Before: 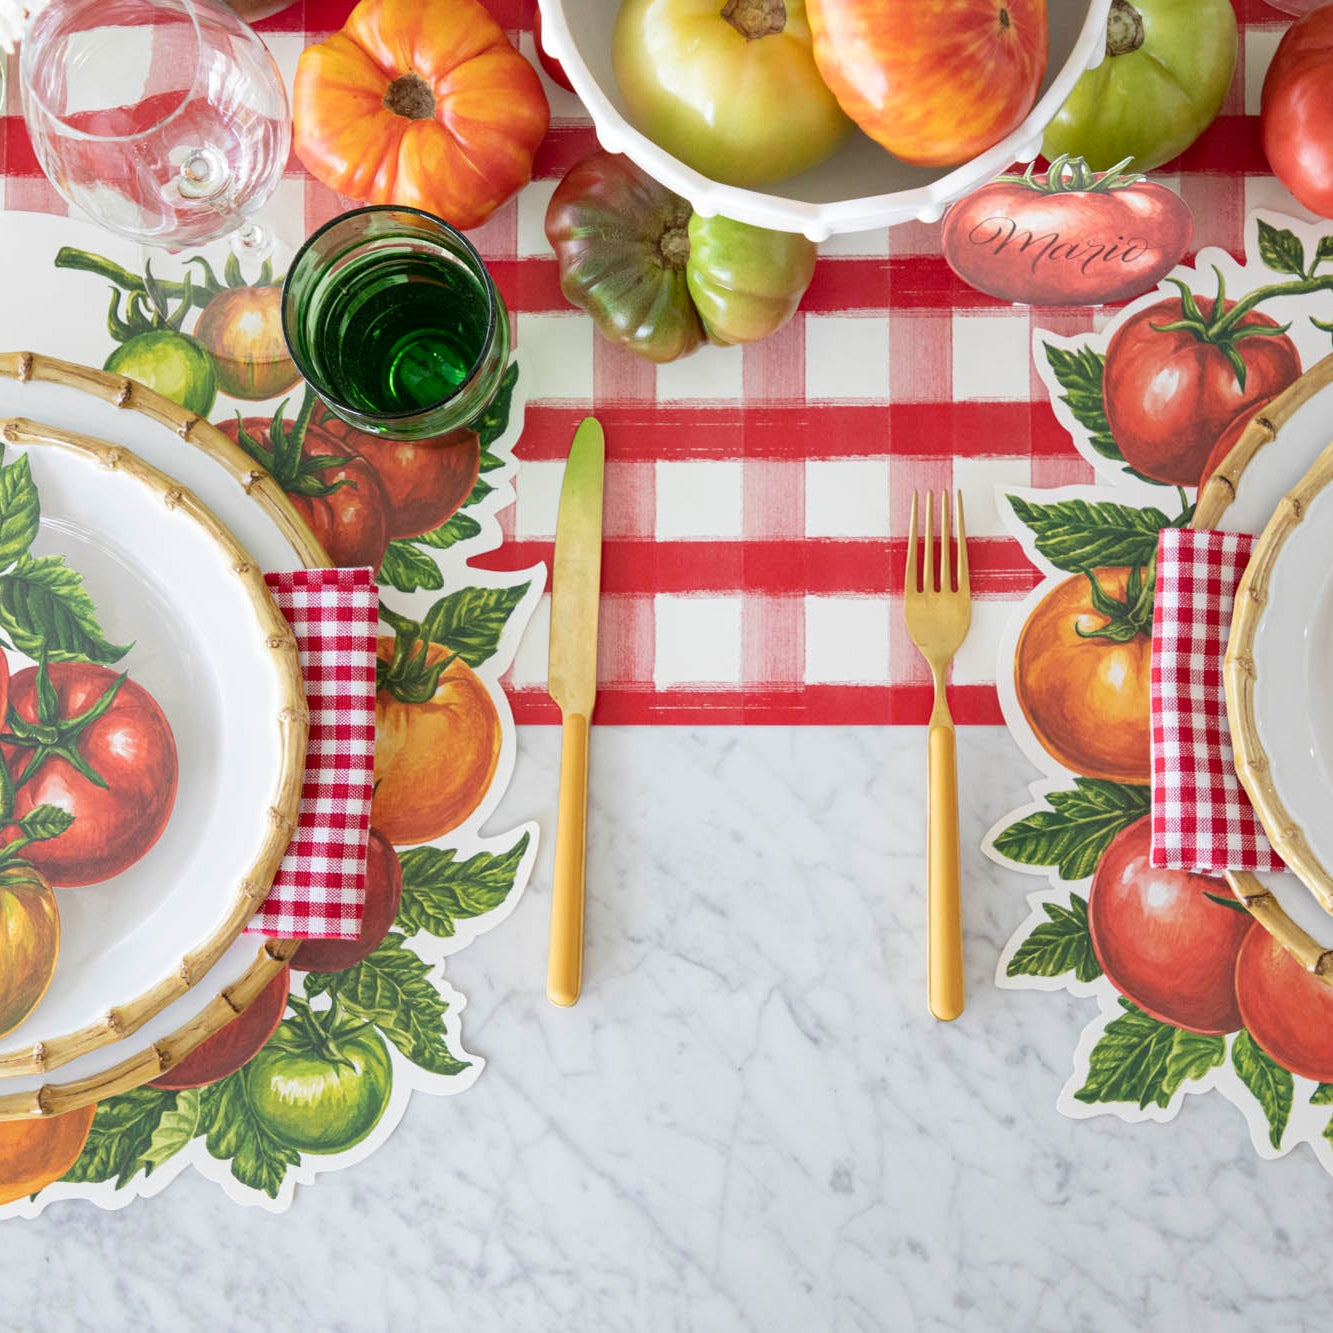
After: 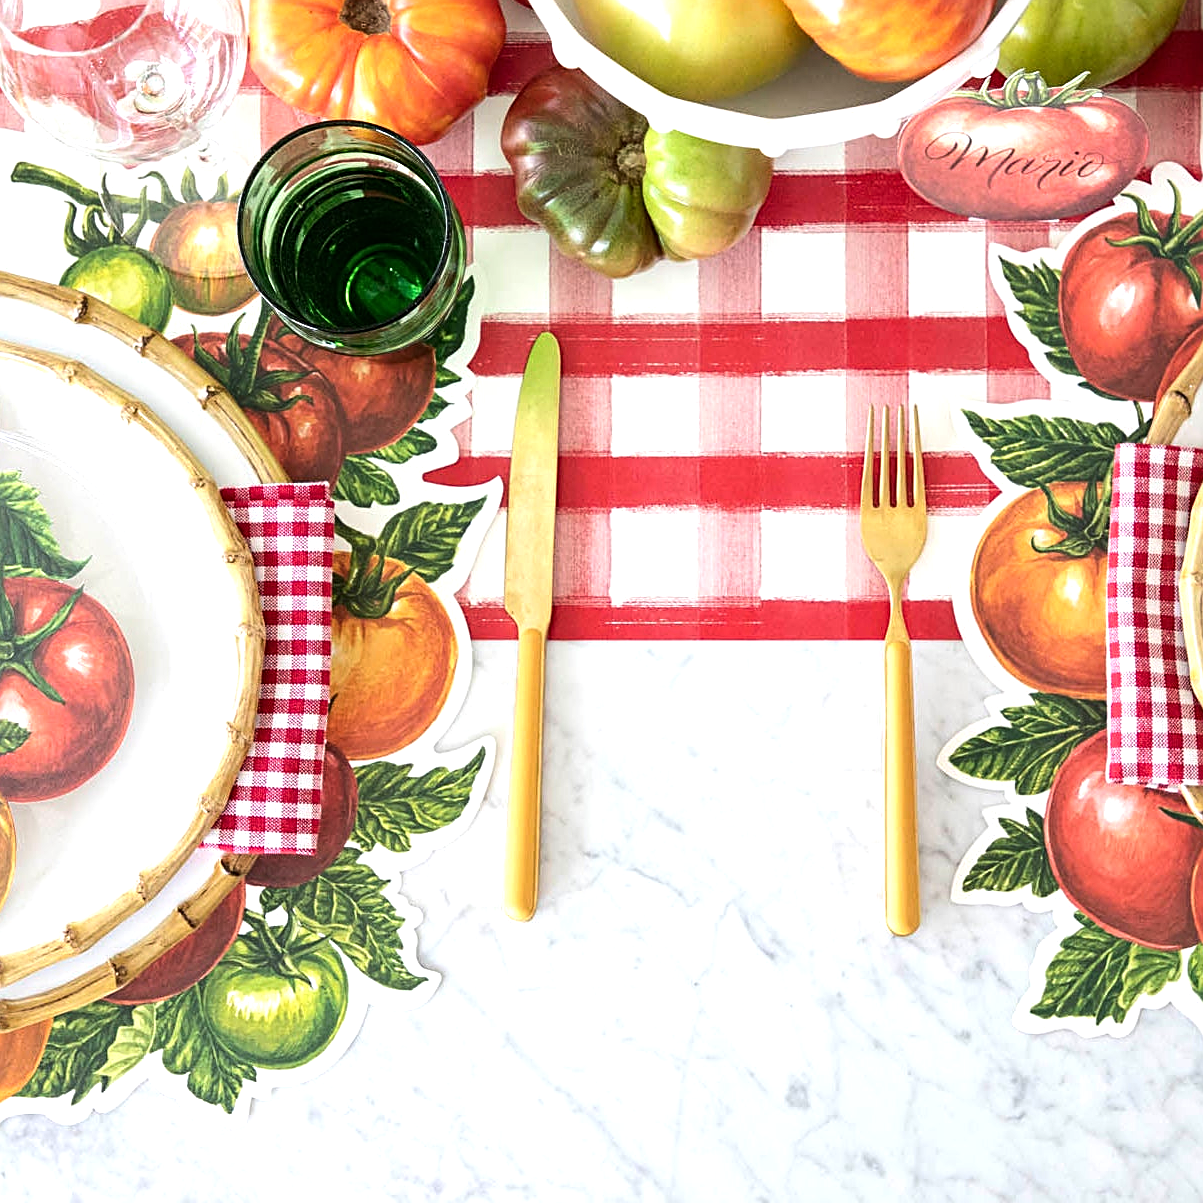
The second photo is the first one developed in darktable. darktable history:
sharpen: on, module defaults
crop: left 3.305%, top 6.436%, right 6.389%, bottom 3.258%
tone equalizer: -8 EV -0.75 EV, -7 EV -0.7 EV, -6 EV -0.6 EV, -5 EV -0.4 EV, -3 EV 0.4 EV, -2 EV 0.6 EV, -1 EV 0.7 EV, +0 EV 0.75 EV, edges refinement/feathering 500, mask exposure compensation -1.57 EV, preserve details no
